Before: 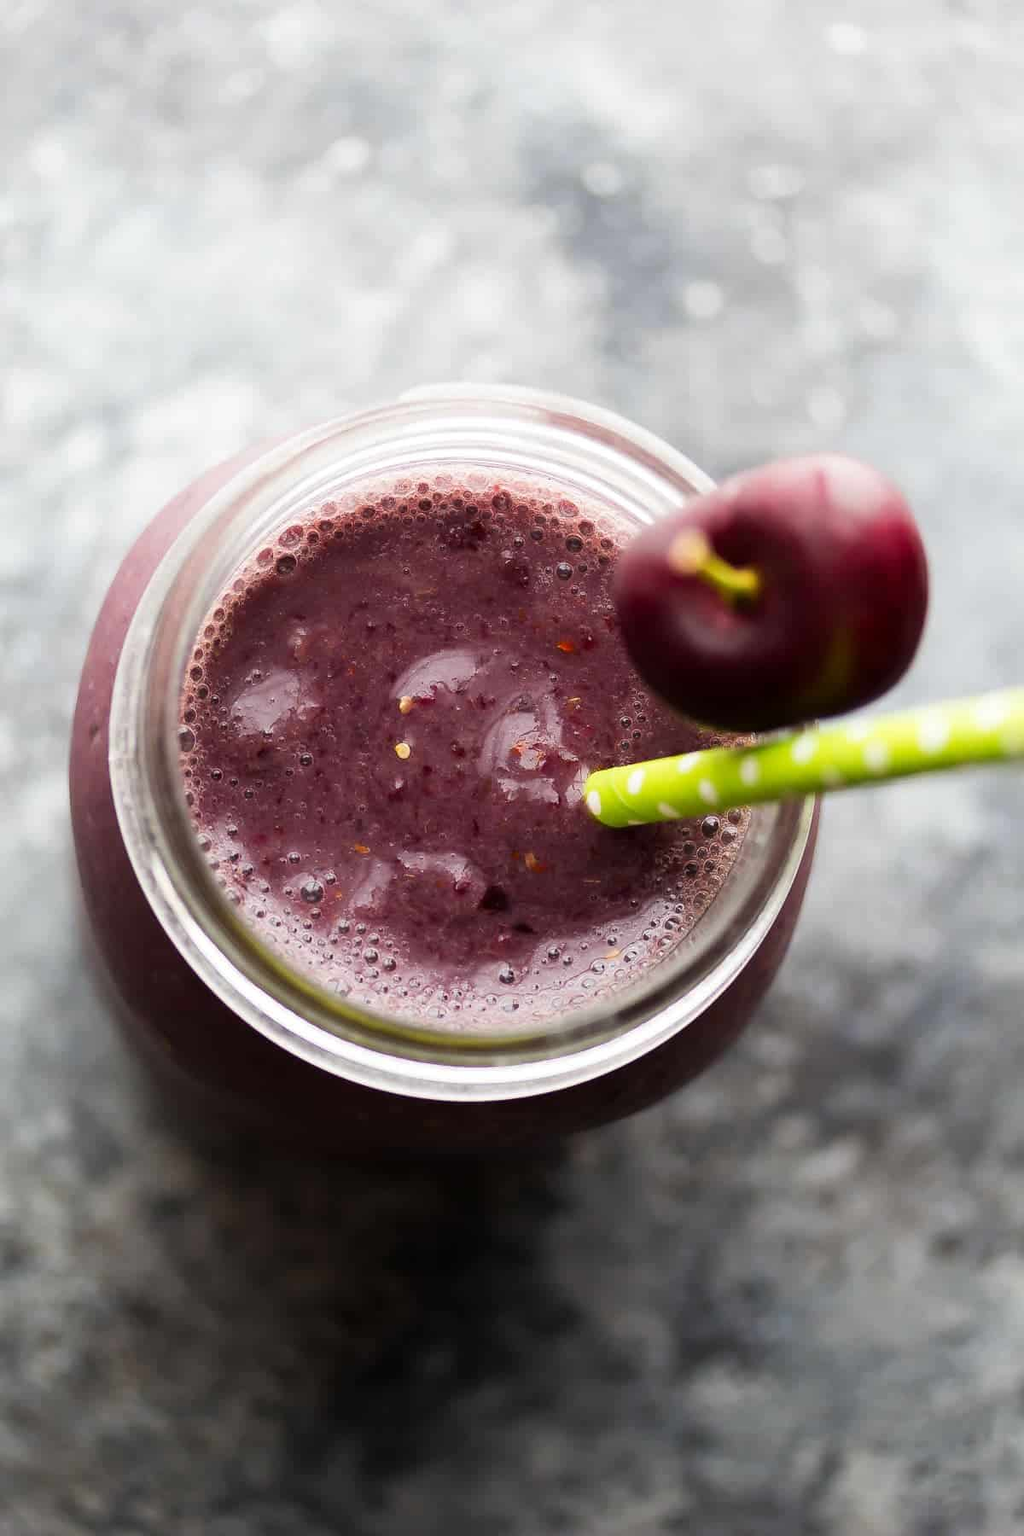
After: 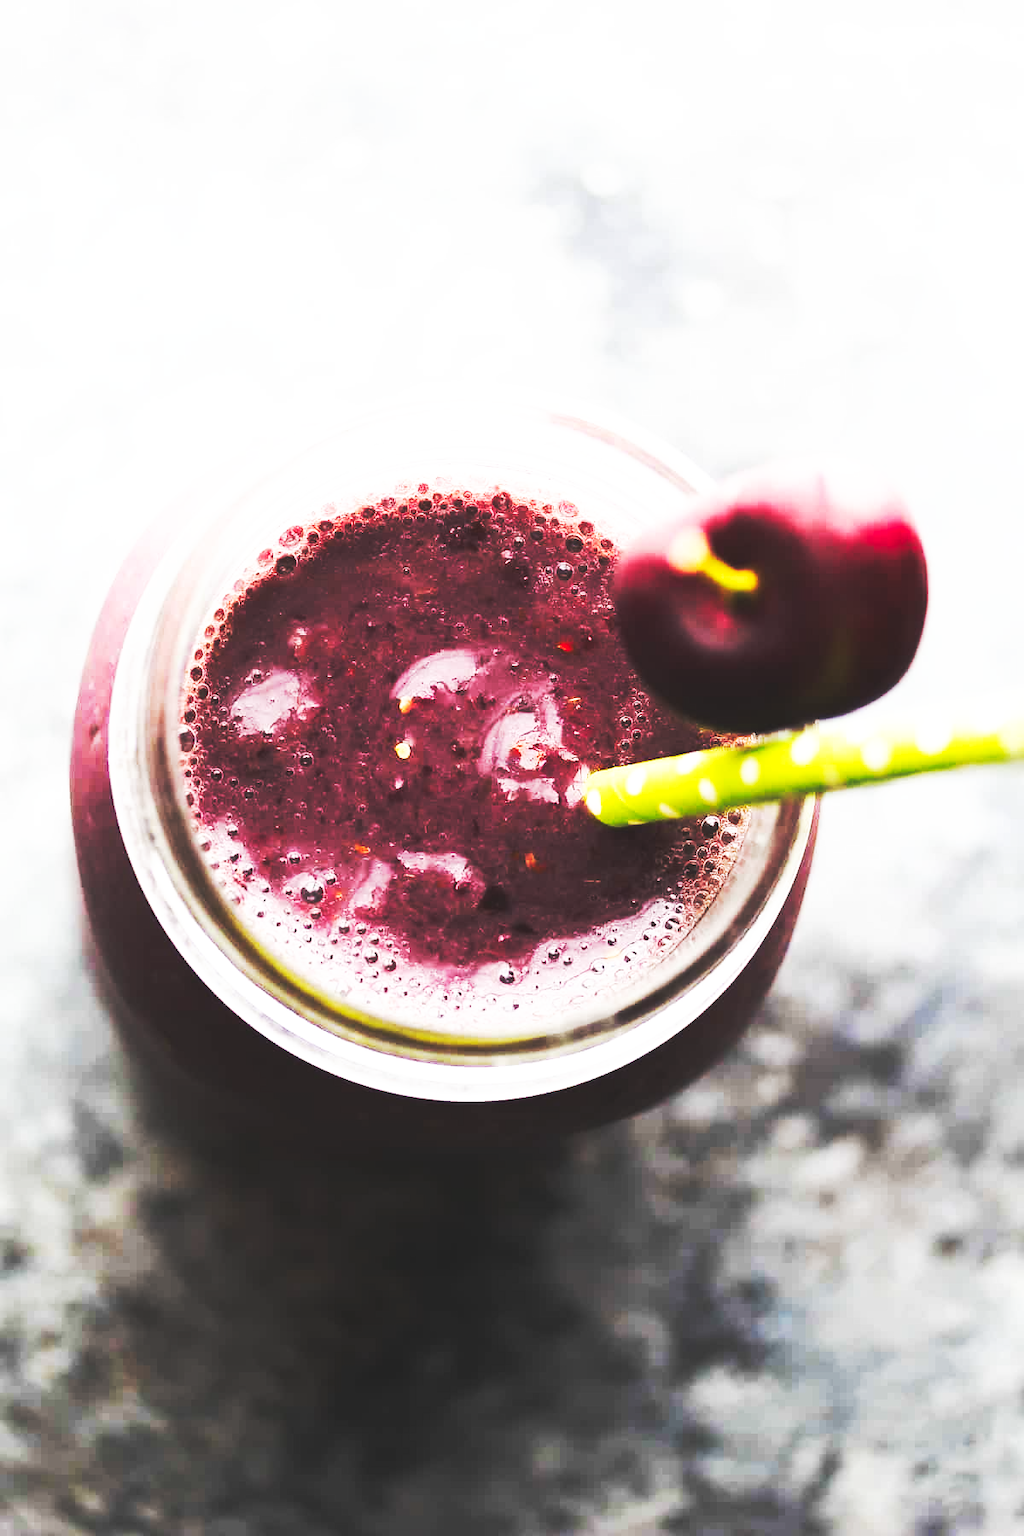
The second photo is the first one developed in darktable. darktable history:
contrast brightness saturation: saturation -0.05
base curve: curves: ch0 [(0, 0.015) (0.085, 0.116) (0.134, 0.298) (0.19, 0.545) (0.296, 0.764) (0.599, 0.982) (1, 1)], preserve colors none
